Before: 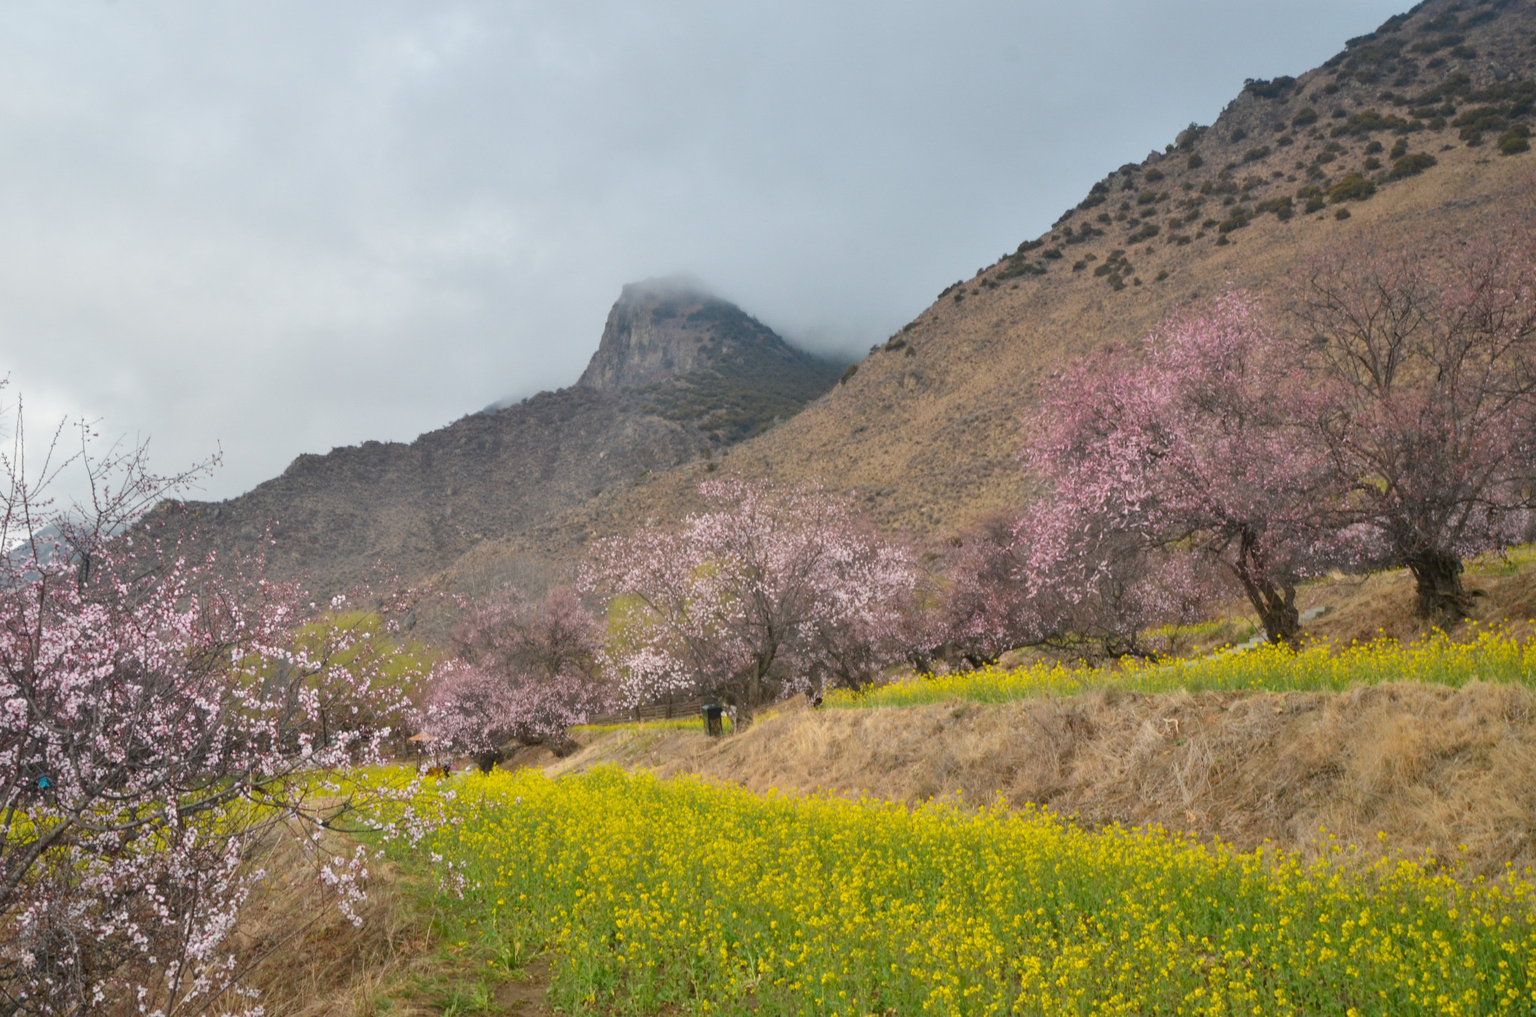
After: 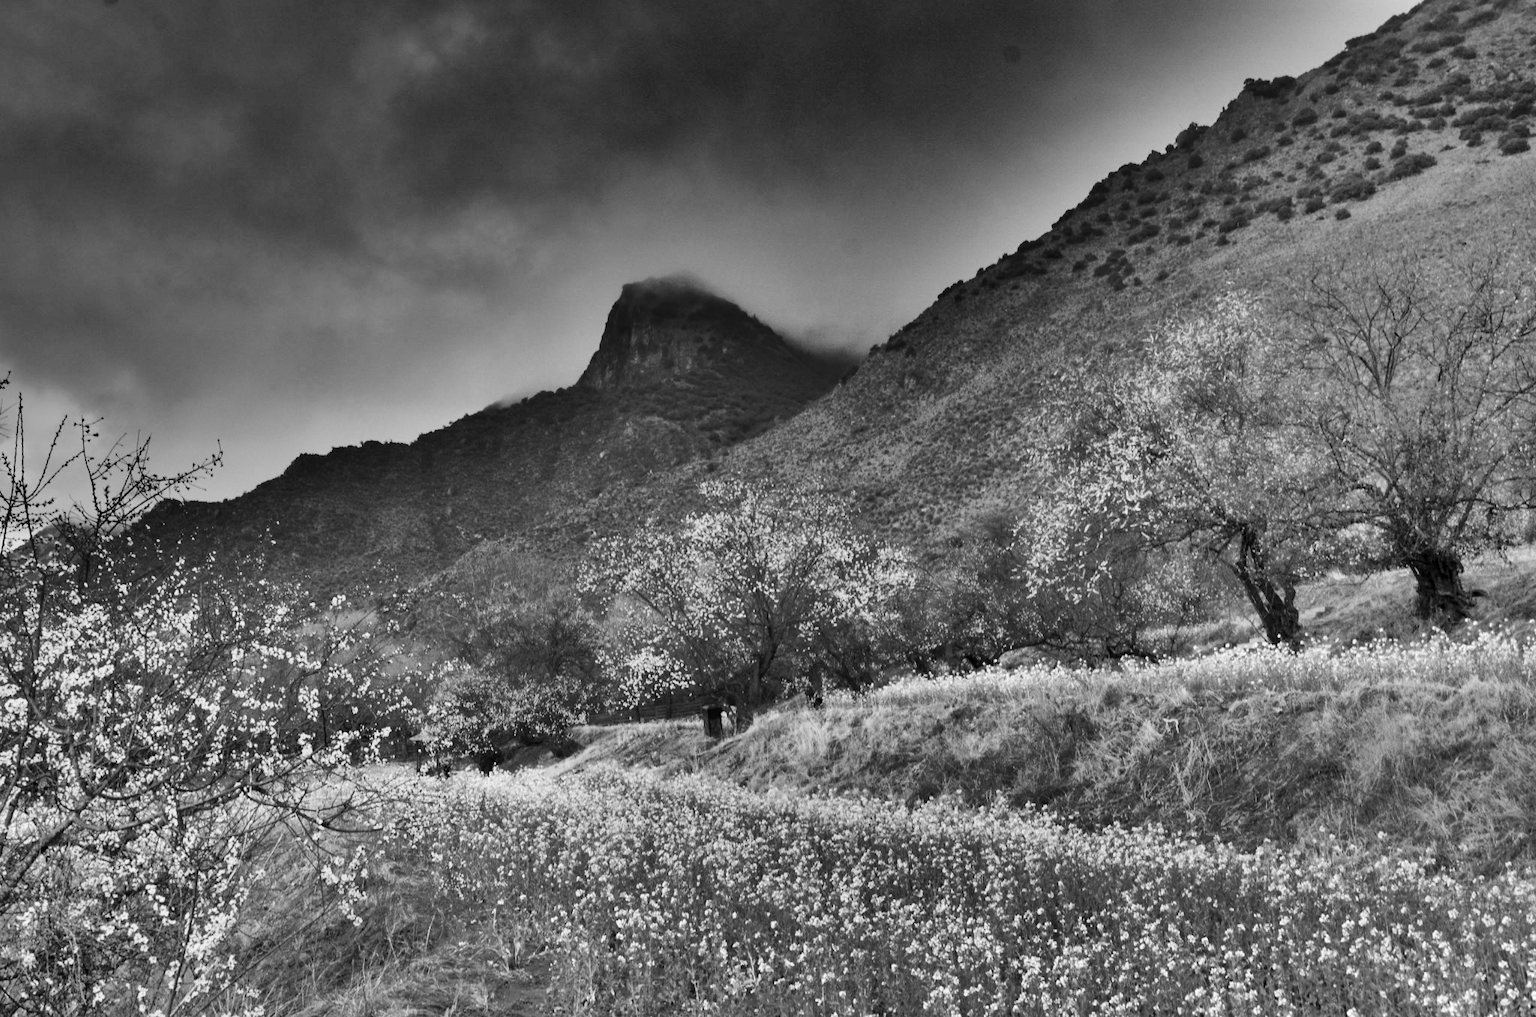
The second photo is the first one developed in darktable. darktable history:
base curve: curves: ch0 [(0, 0) (0.028, 0.03) (0.105, 0.232) (0.387, 0.748) (0.754, 0.968) (1, 1)], preserve colors none
exposure: black level correction 0.009, exposure 0.015 EV, compensate highlight preservation false
shadows and highlights: radius 124.43, shadows 98.99, white point adjustment -3.04, highlights -99.15, soften with gaussian
color zones: curves: ch0 [(0.002, 0.593) (0.143, 0.417) (0.285, 0.541) (0.455, 0.289) (0.608, 0.327) (0.727, 0.283) (0.869, 0.571) (1, 0.603)]; ch1 [(0, 0) (0.143, 0) (0.286, 0) (0.429, 0) (0.571, 0) (0.714, 0) (0.857, 0)]
color correction: highlights b* -0.002, saturation 0.864
